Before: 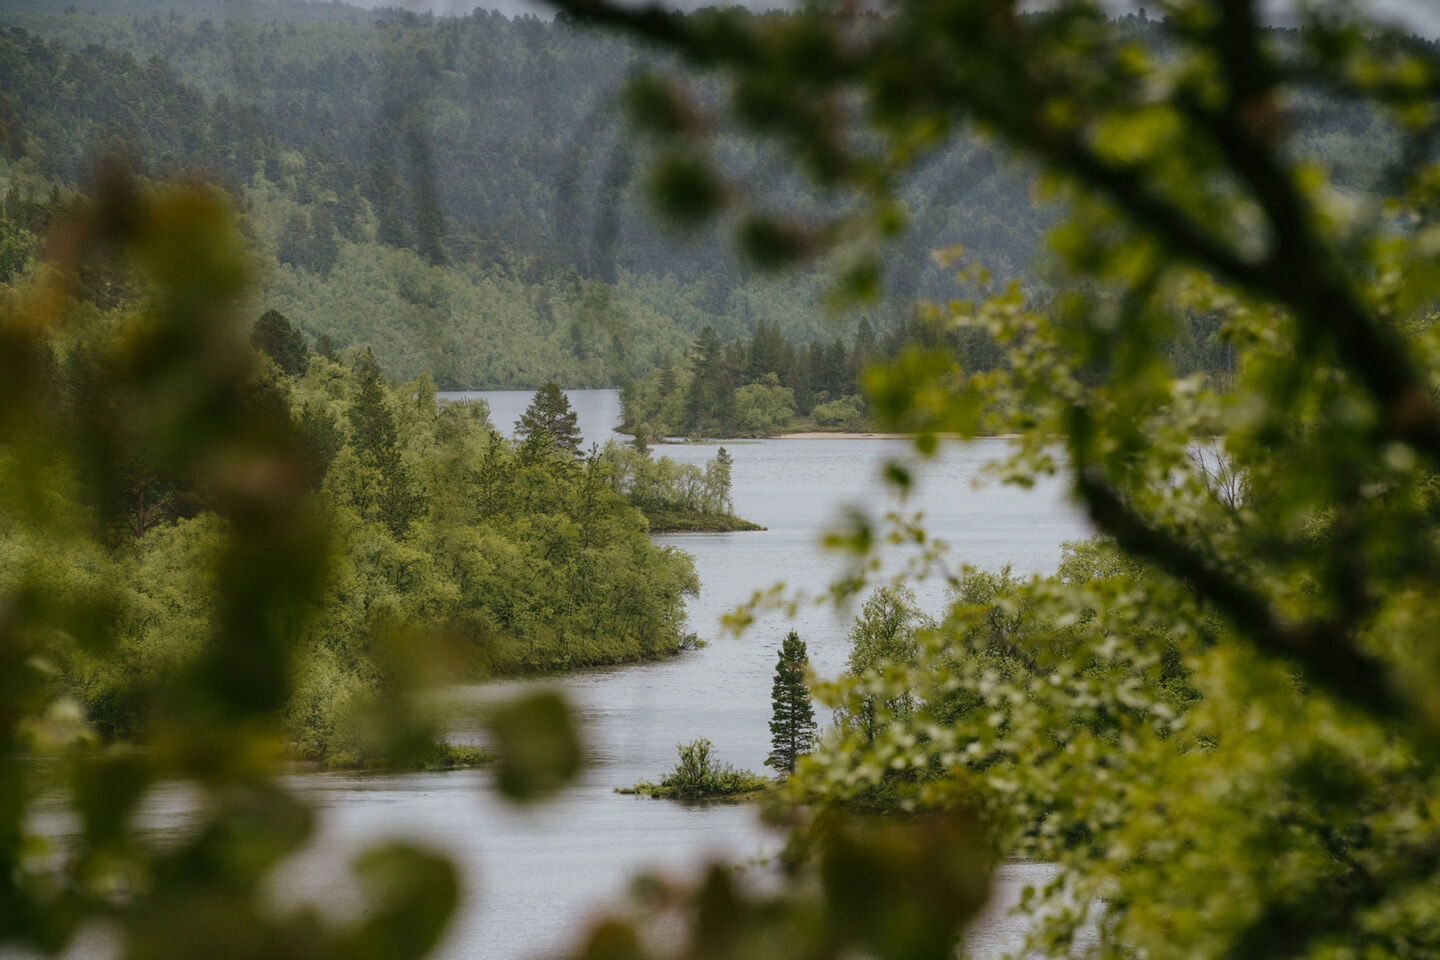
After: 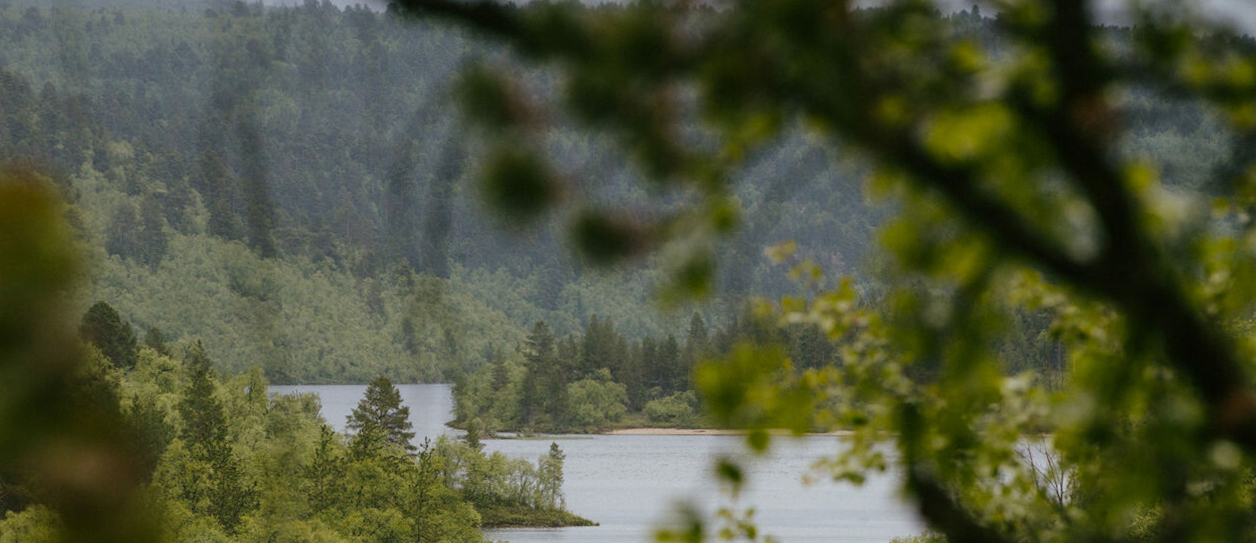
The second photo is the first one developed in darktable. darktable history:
crop and rotate: left 11.812%, bottom 42.776%
rotate and perspective: rotation 0.174°, lens shift (vertical) 0.013, lens shift (horizontal) 0.019, shear 0.001, automatic cropping original format, crop left 0.007, crop right 0.991, crop top 0.016, crop bottom 0.997
